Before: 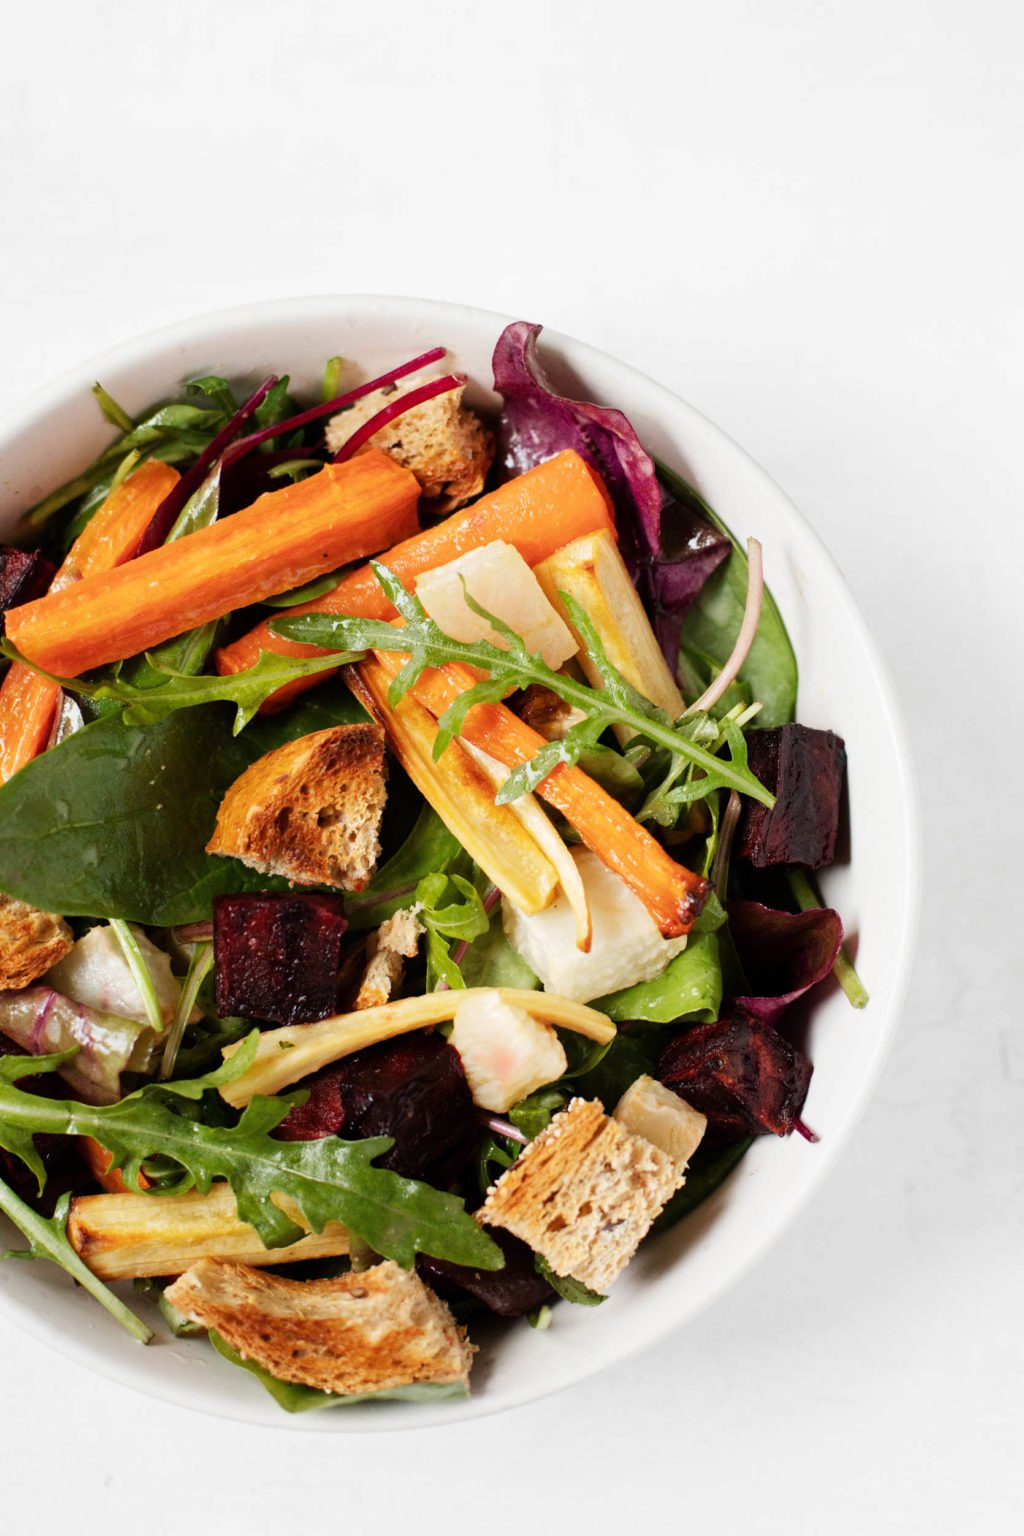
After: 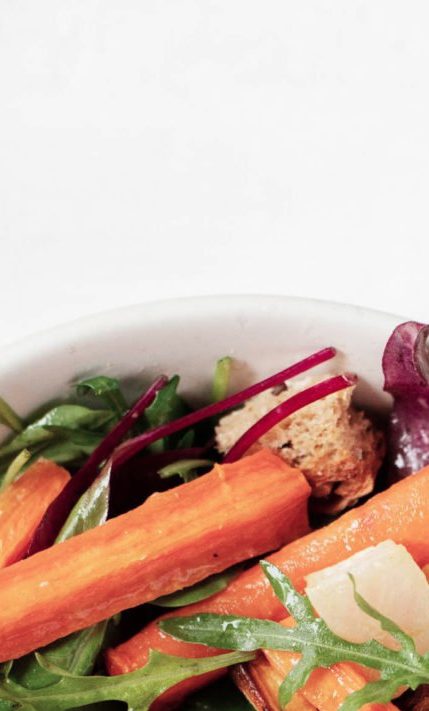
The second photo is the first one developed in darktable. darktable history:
color contrast: blue-yellow contrast 0.7
crop and rotate: left 10.817%, top 0.062%, right 47.194%, bottom 53.626%
